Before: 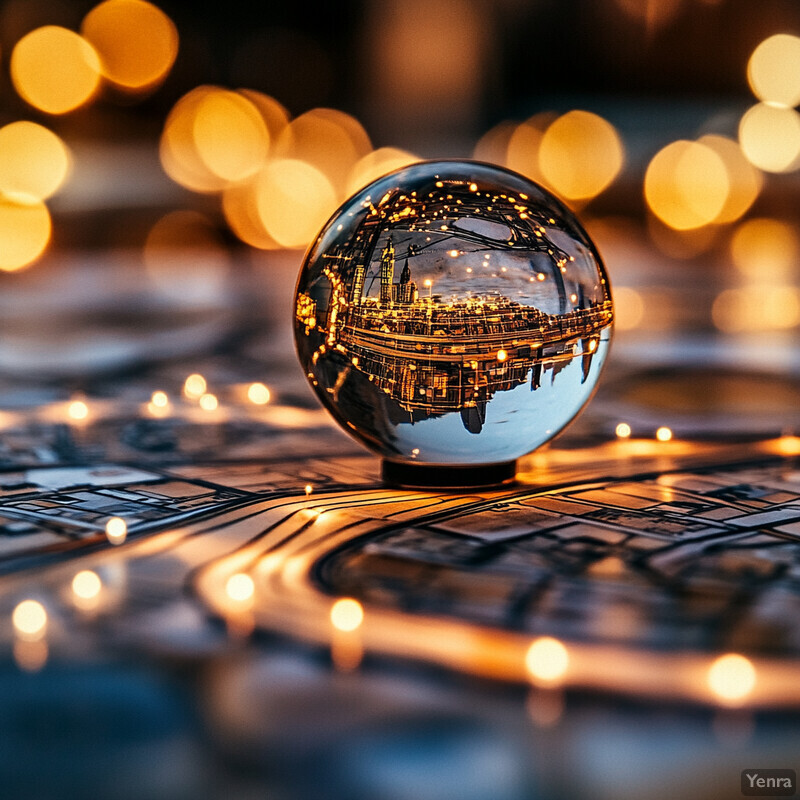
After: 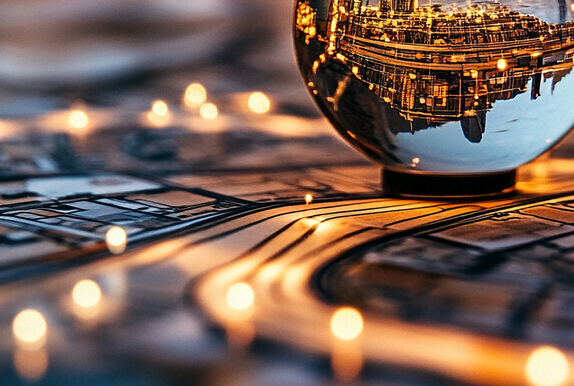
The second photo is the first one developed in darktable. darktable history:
crop: top 36.496%, right 28.246%, bottom 15.172%
